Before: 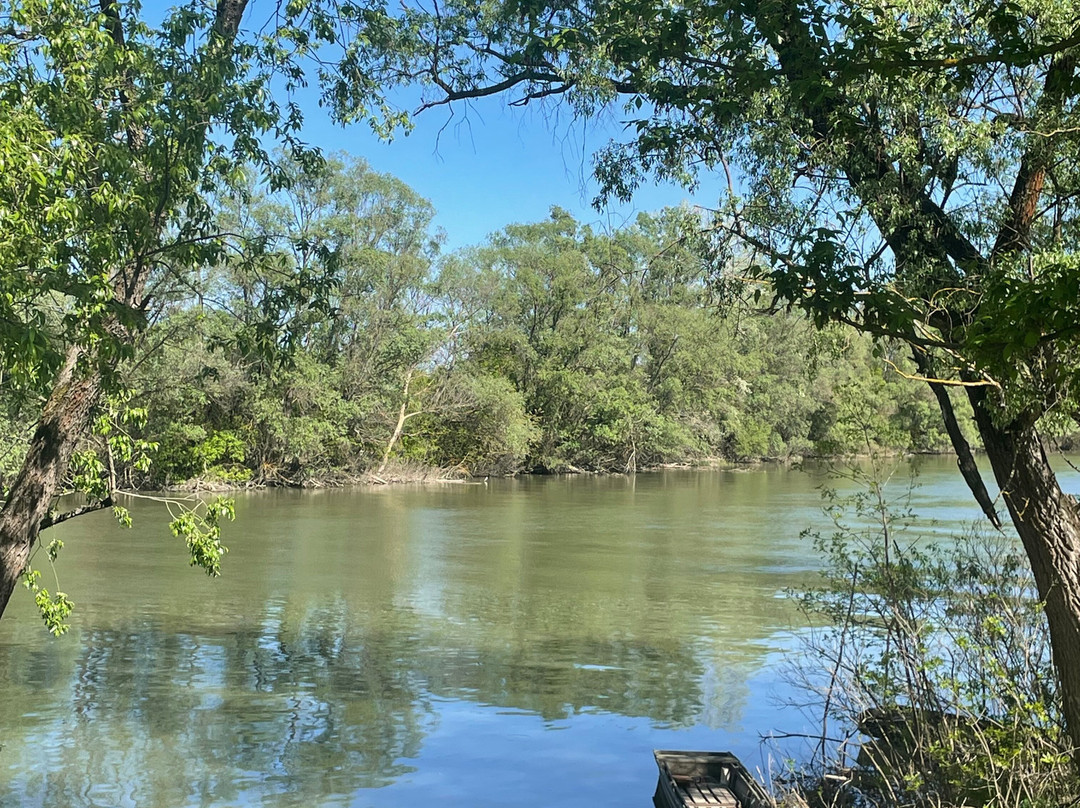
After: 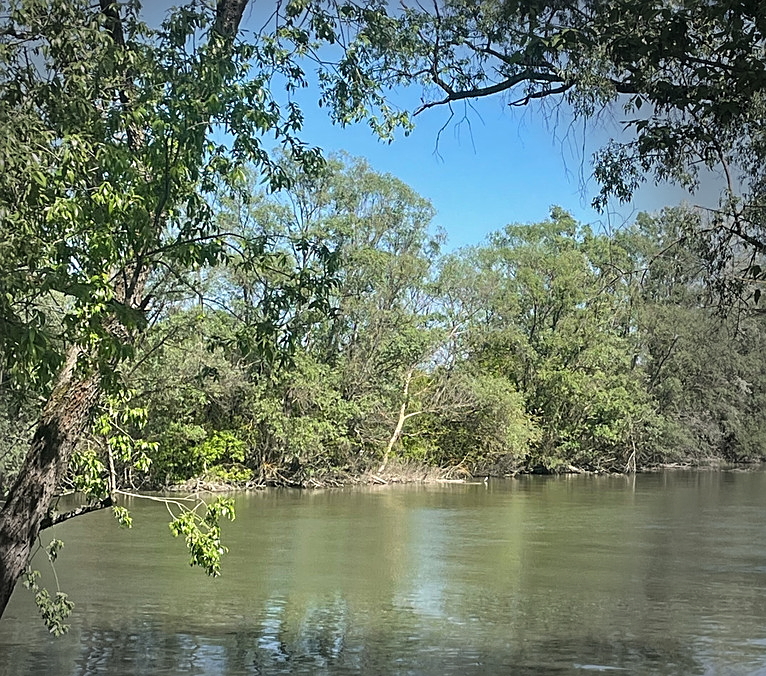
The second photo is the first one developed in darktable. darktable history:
vignetting: fall-off start 68.74%, fall-off radius 29.57%, center (-0.117, -0.005), width/height ratio 0.994, shape 0.862, unbound false
crop: right 29.057%, bottom 16.305%
sharpen: on, module defaults
